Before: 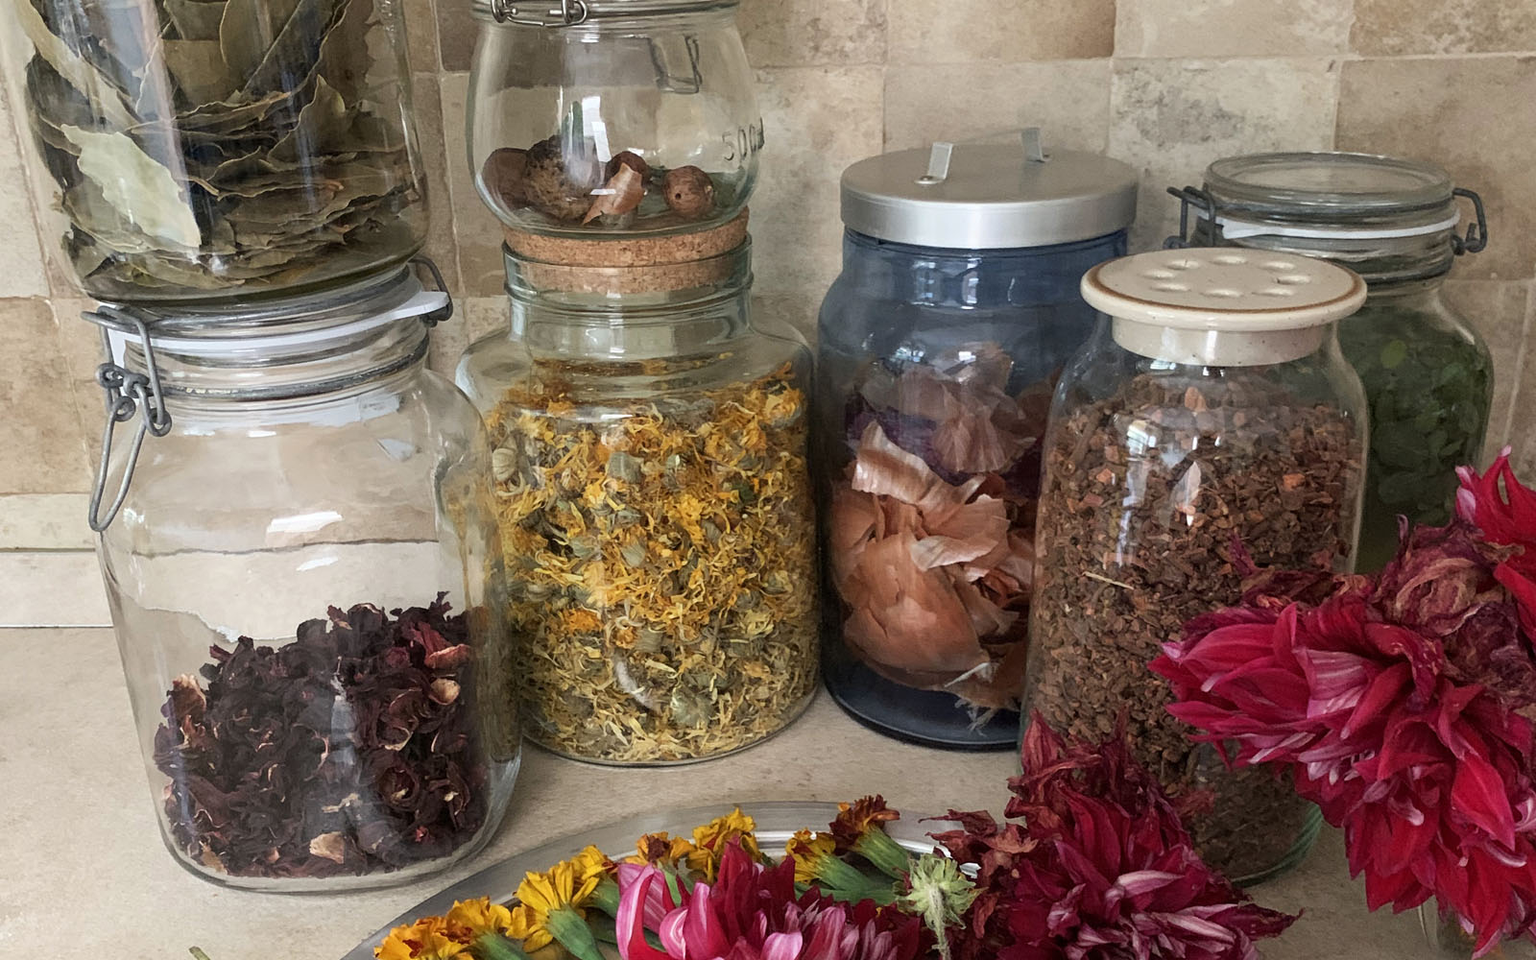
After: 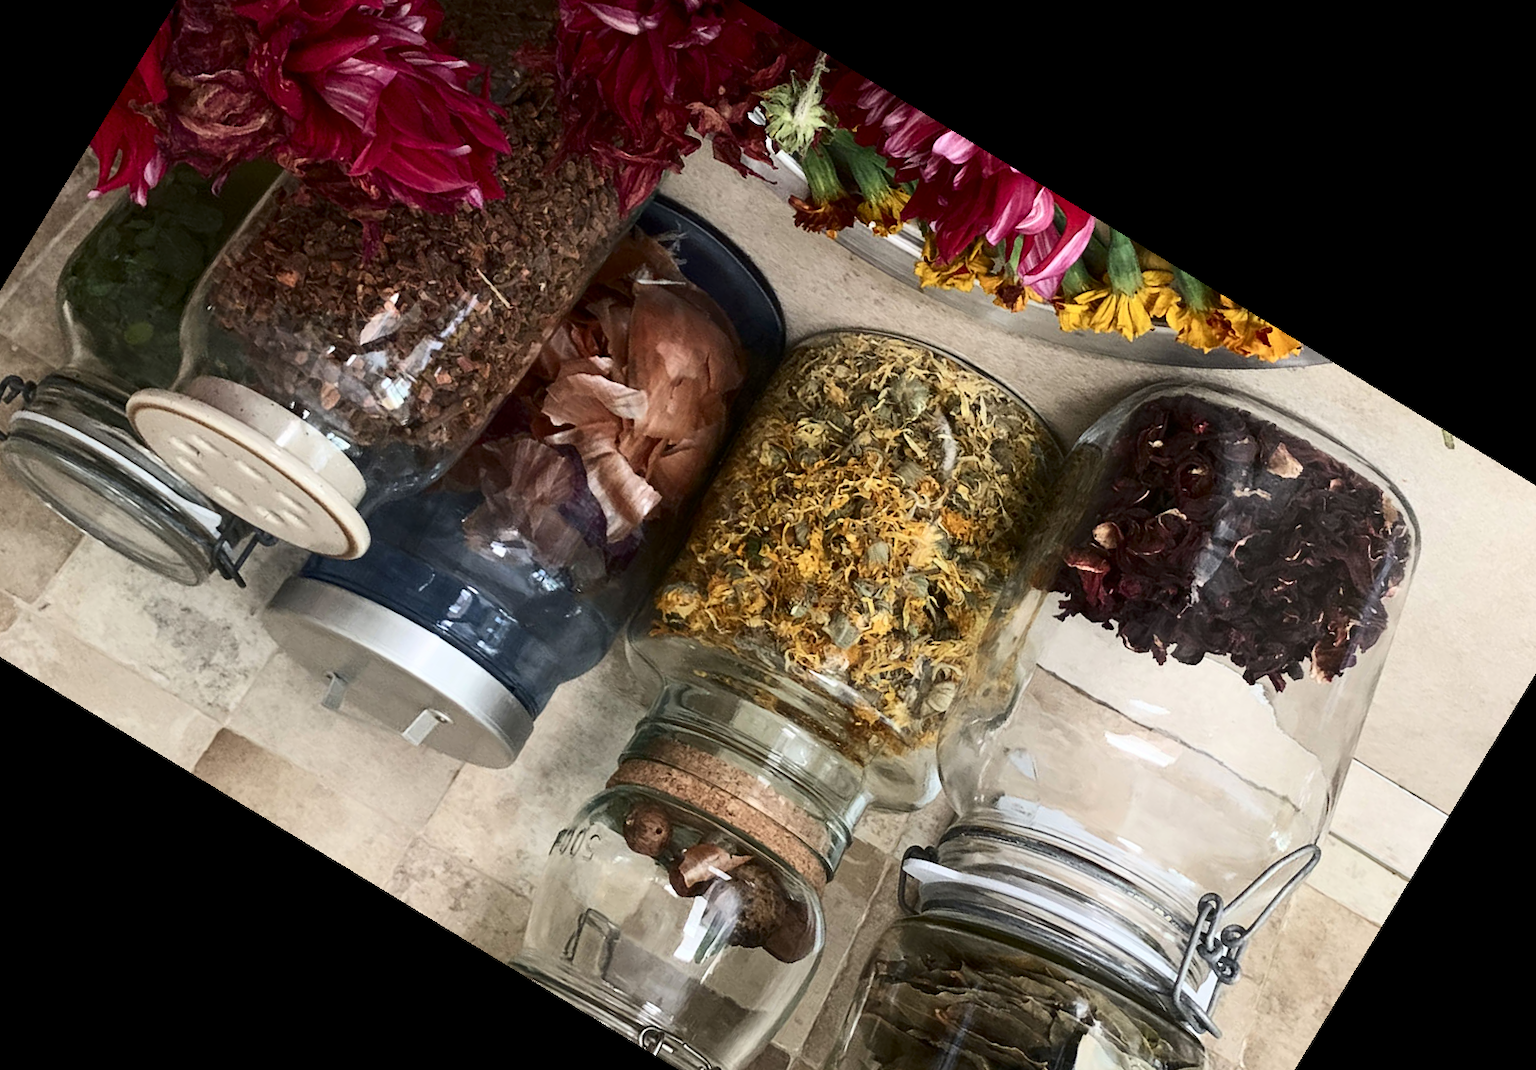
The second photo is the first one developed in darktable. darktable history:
crop and rotate: angle 148.68°, left 9.111%, top 15.603%, right 4.588%, bottom 17.041%
contrast brightness saturation: contrast 0.28
